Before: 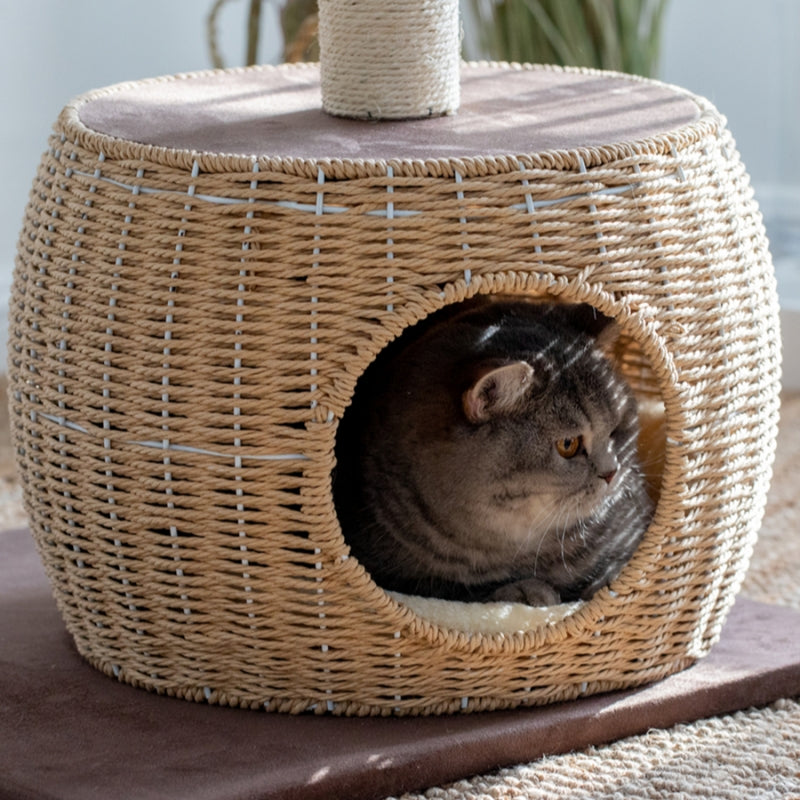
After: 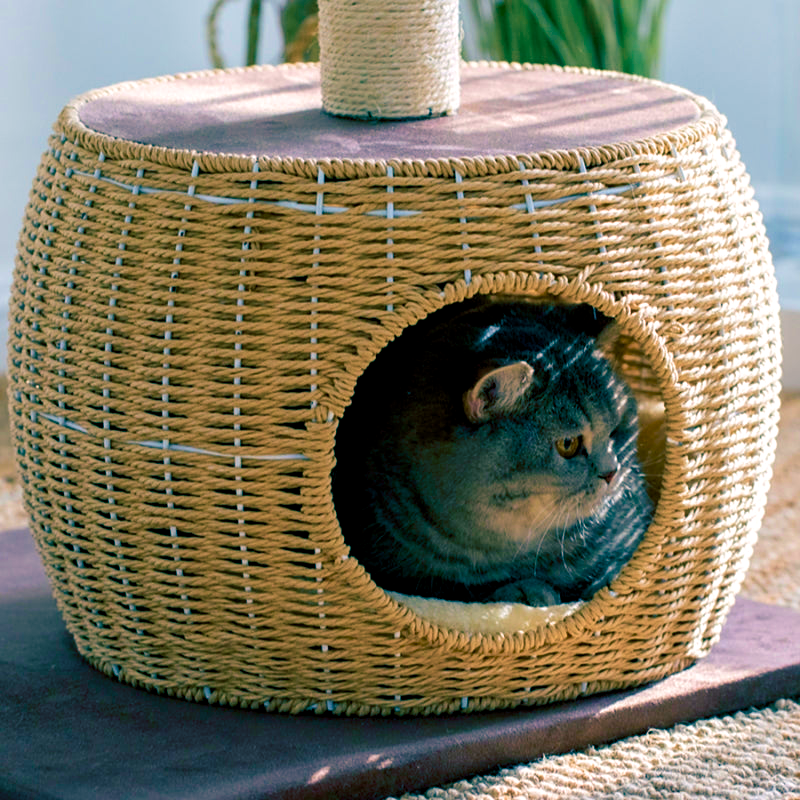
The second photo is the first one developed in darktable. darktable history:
exposure: exposure 0.014 EV, compensate highlight preservation false
white balance: red 1, blue 1
sharpen: amount 0.2
tone equalizer: on, module defaults
color balance rgb: shadows lift › luminance -28.76%, shadows lift › chroma 10%, shadows lift › hue 230°, power › chroma 0.5%, power › hue 215°, highlights gain › luminance 7.14%, highlights gain › chroma 1%, highlights gain › hue 50°, global offset › luminance -0.29%, global offset › hue 260°, perceptual saturation grading › global saturation 20%, perceptual saturation grading › highlights -13.92%, perceptual saturation grading › shadows 50%
velvia: strength 75%
